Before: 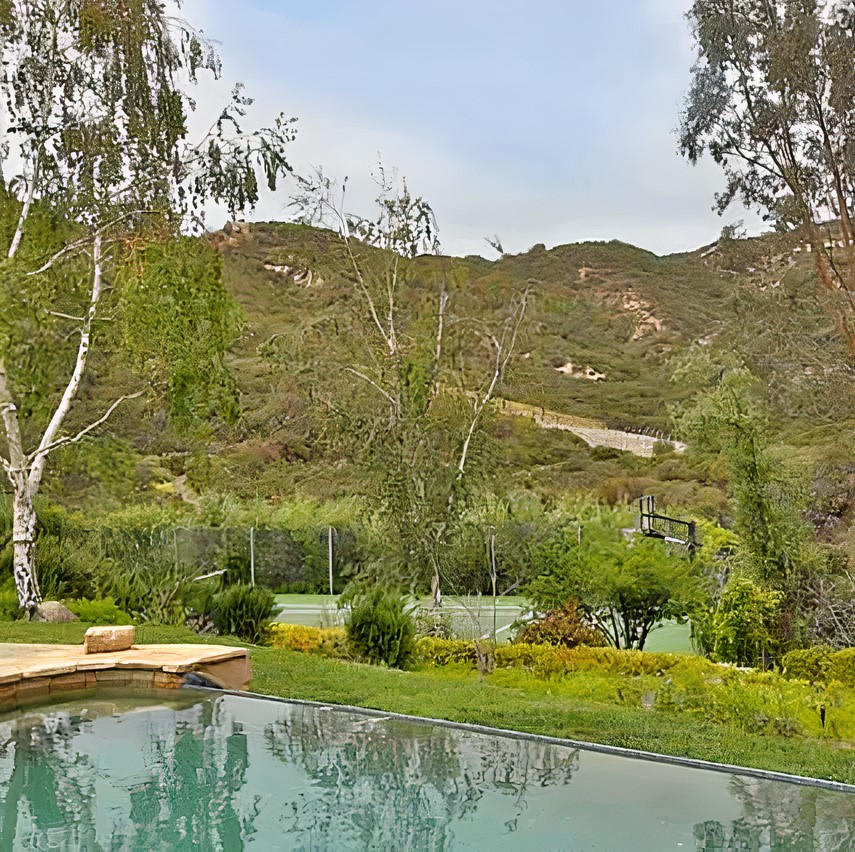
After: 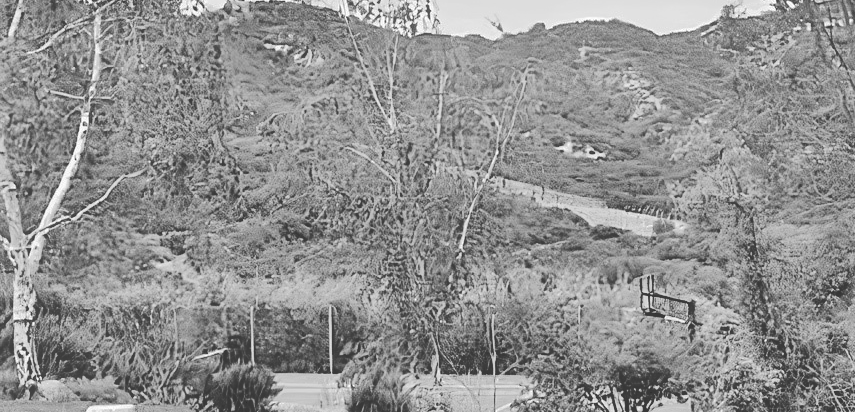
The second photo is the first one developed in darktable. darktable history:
bloom: size 16%, threshold 98%, strength 20%
contrast brightness saturation: saturation -1
crop and rotate: top 26.056%, bottom 25.543%
tone curve: curves: ch0 [(0, 0) (0.003, 0.219) (0.011, 0.219) (0.025, 0.223) (0.044, 0.226) (0.069, 0.232) (0.1, 0.24) (0.136, 0.245) (0.177, 0.257) (0.224, 0.281) (0.277, 0.324) (0.335, 0.392) (0.399, 0.484) (0.468, 0.585) (0.543, 0.672) (0.623, 0.741) (0.709, 0.788) (0.801, 0.835) (0.898, 0.878) (1, 1)], preserve colors none
color balance: output saturation 98.5%
